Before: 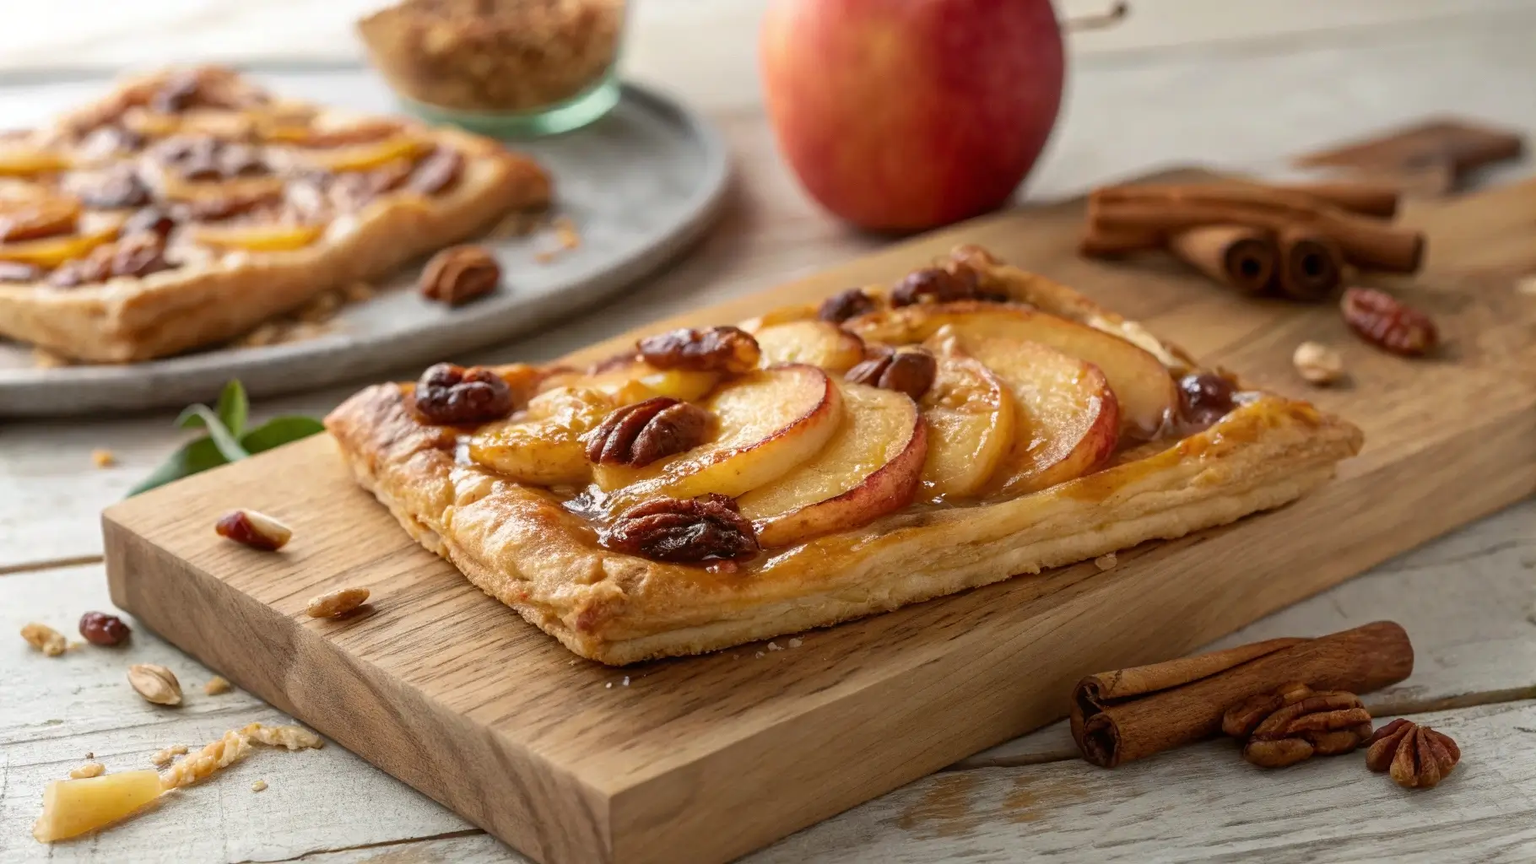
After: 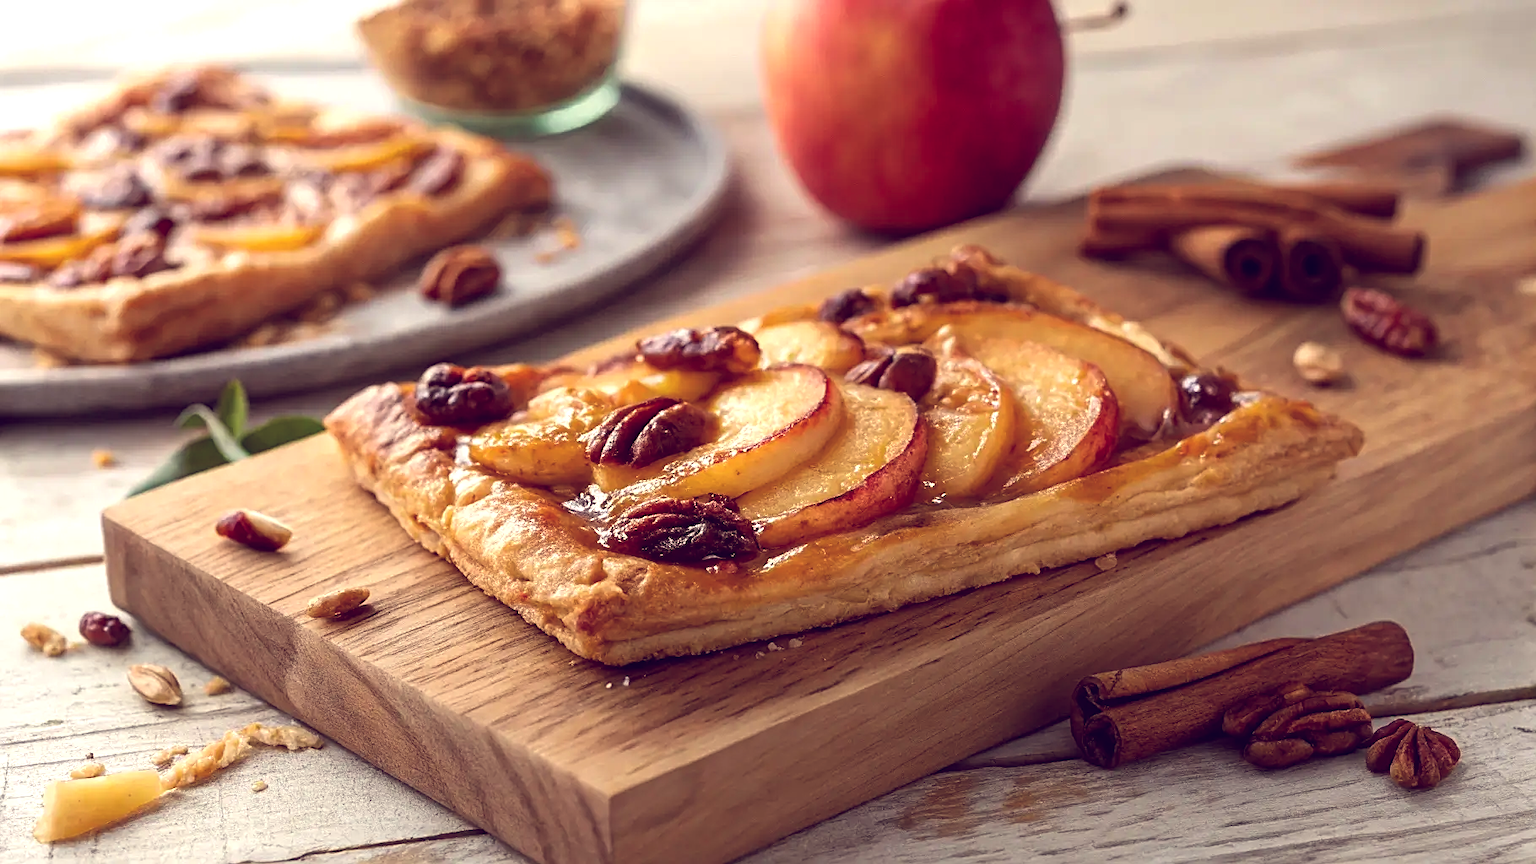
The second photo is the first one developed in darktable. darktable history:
color balance: lift [1.001, 0.997, 0.99, 1.01], gamma [1.007, 1, 0.975, 1.025], gain [1, 1.065, 1.052, 0.935], contrast 13.25%
sharpen: on, module defaults
